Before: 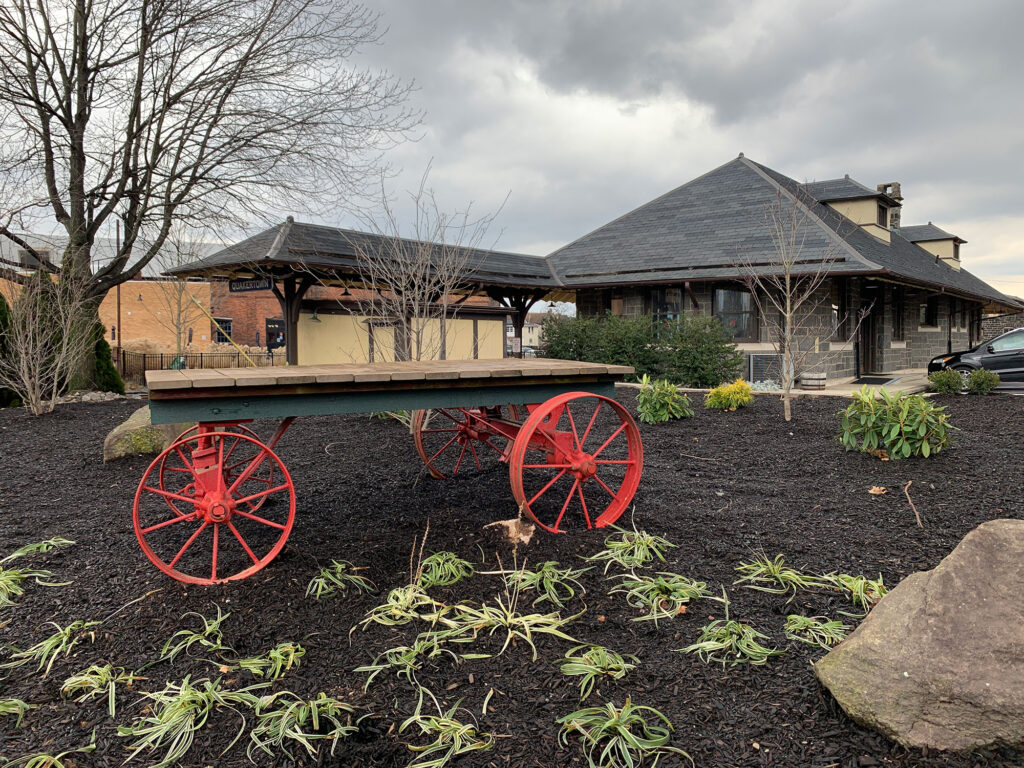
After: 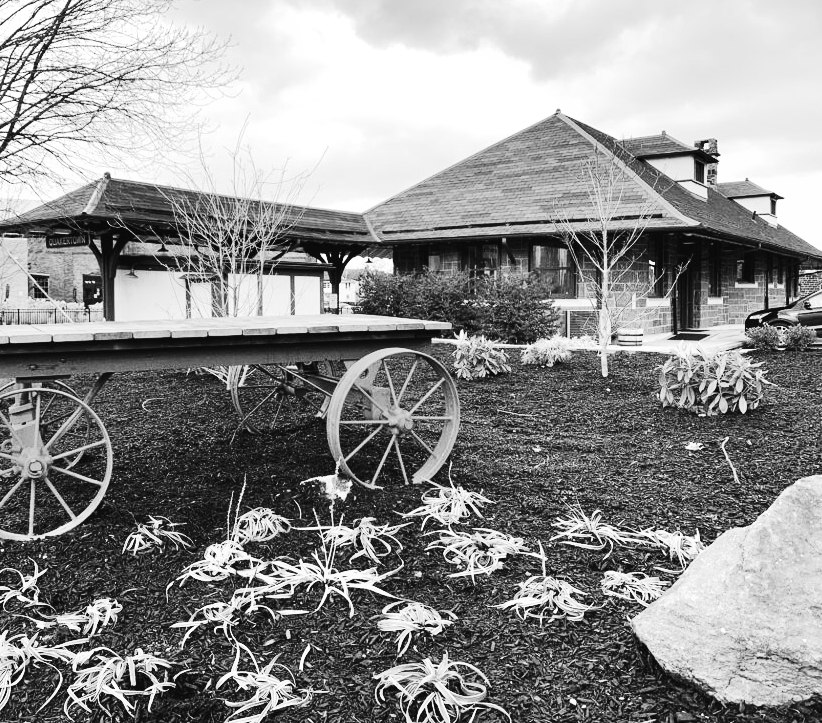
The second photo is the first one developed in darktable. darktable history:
shadows and highlights: low approximation 0.01, soften with gaussian
crop and rotate: left 17.959%, top 5.771%, right 1.742%
graduated density: density 0.38 EV, hardness 21%, rotation -6.11°, saturation 32%
tone curve: curves: ch0 [(0, 0.025) (0.15, 0.143) (0.452, 0.486) (0.751, 0.788) (1, 0.961)]; ch1 [(0, 0) (0.43, 0.408) (0.476, 0.469) (0.497, 0.507) (0.546, 0.571) (0.566, 0.607) (0.62, 0.657) (1, 1)]; ch2 [(0, 0) (0.386, 0.397) (0.505, 0.498) (0.547, 0.546) (0.579, 0.58) (1, 1)], color space Lab, independent channels, preserve colors none
contrast brightness saturation: contrast 0.28
exposure: black level correction 0, exposure 1.2 EV, compensate exposure bias true, compensate highlight preservation false
monochrome: size 1
